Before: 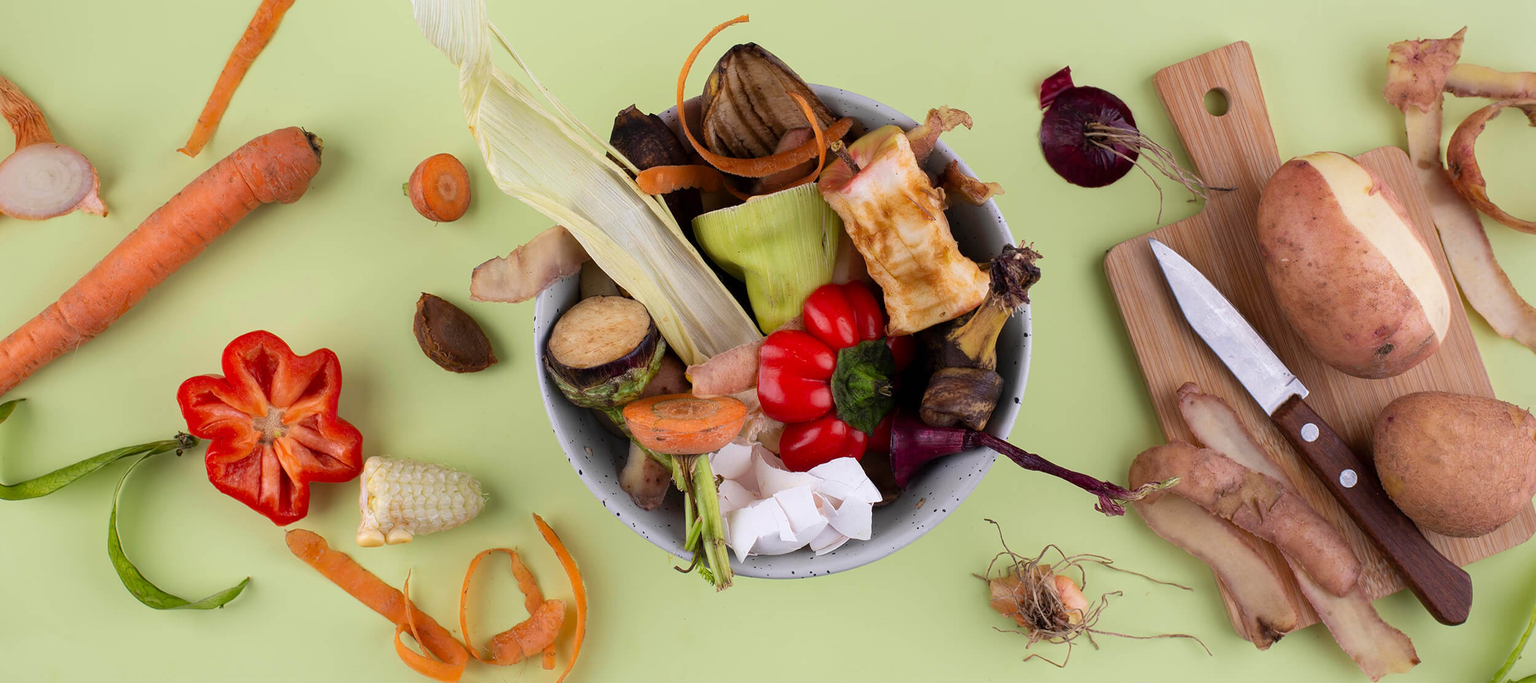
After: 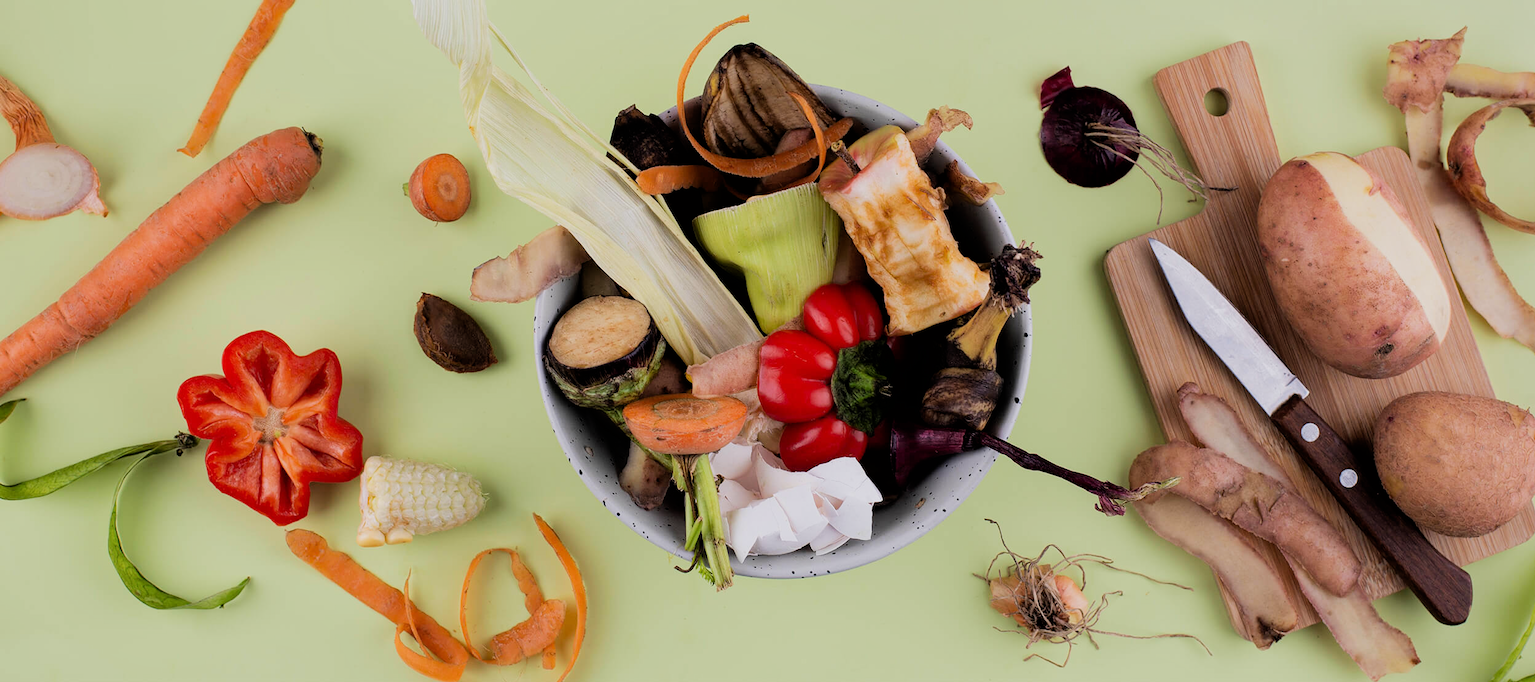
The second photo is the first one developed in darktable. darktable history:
tone equalizer: smoothing 1
filmic rgb: black relative exposure -5.01 EV, white relative exposure 3.95 EV, hardness 2.88, contrast 1.197, highlights saturation mix -29.42%
